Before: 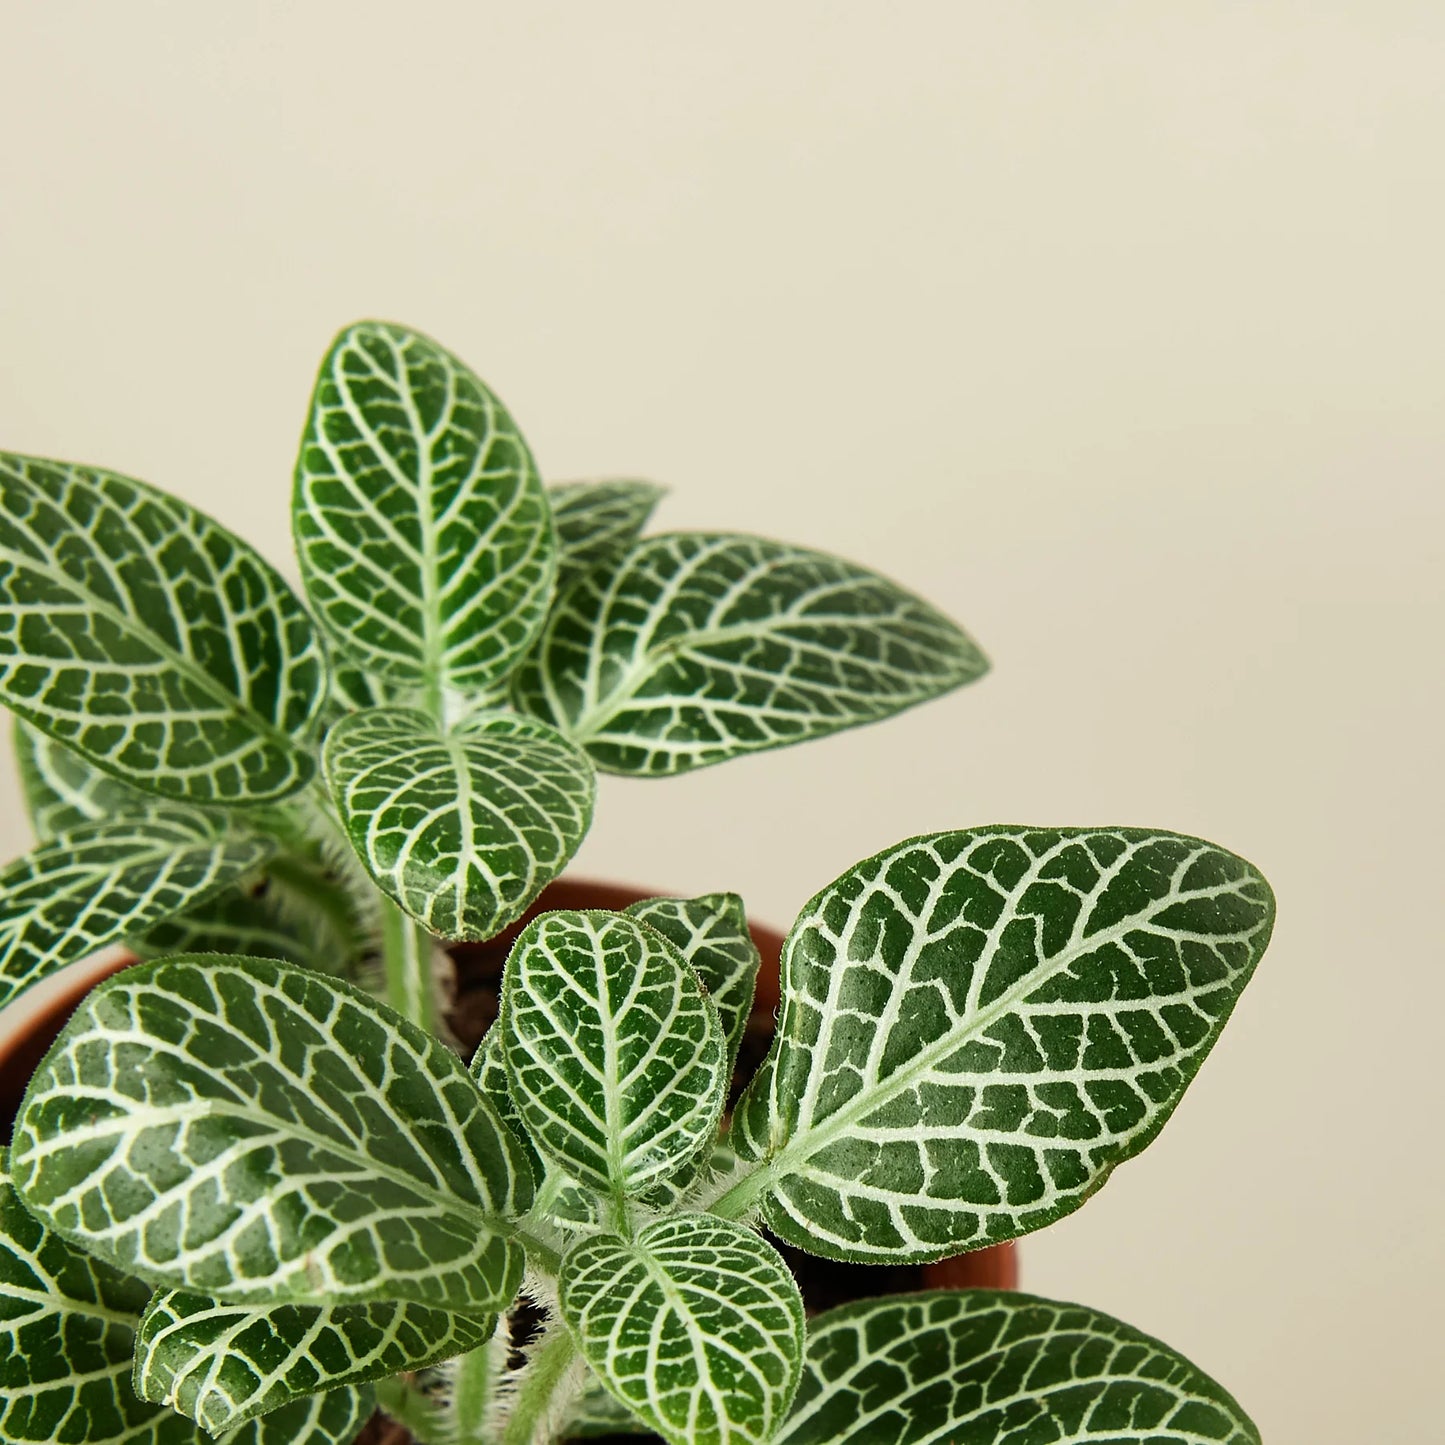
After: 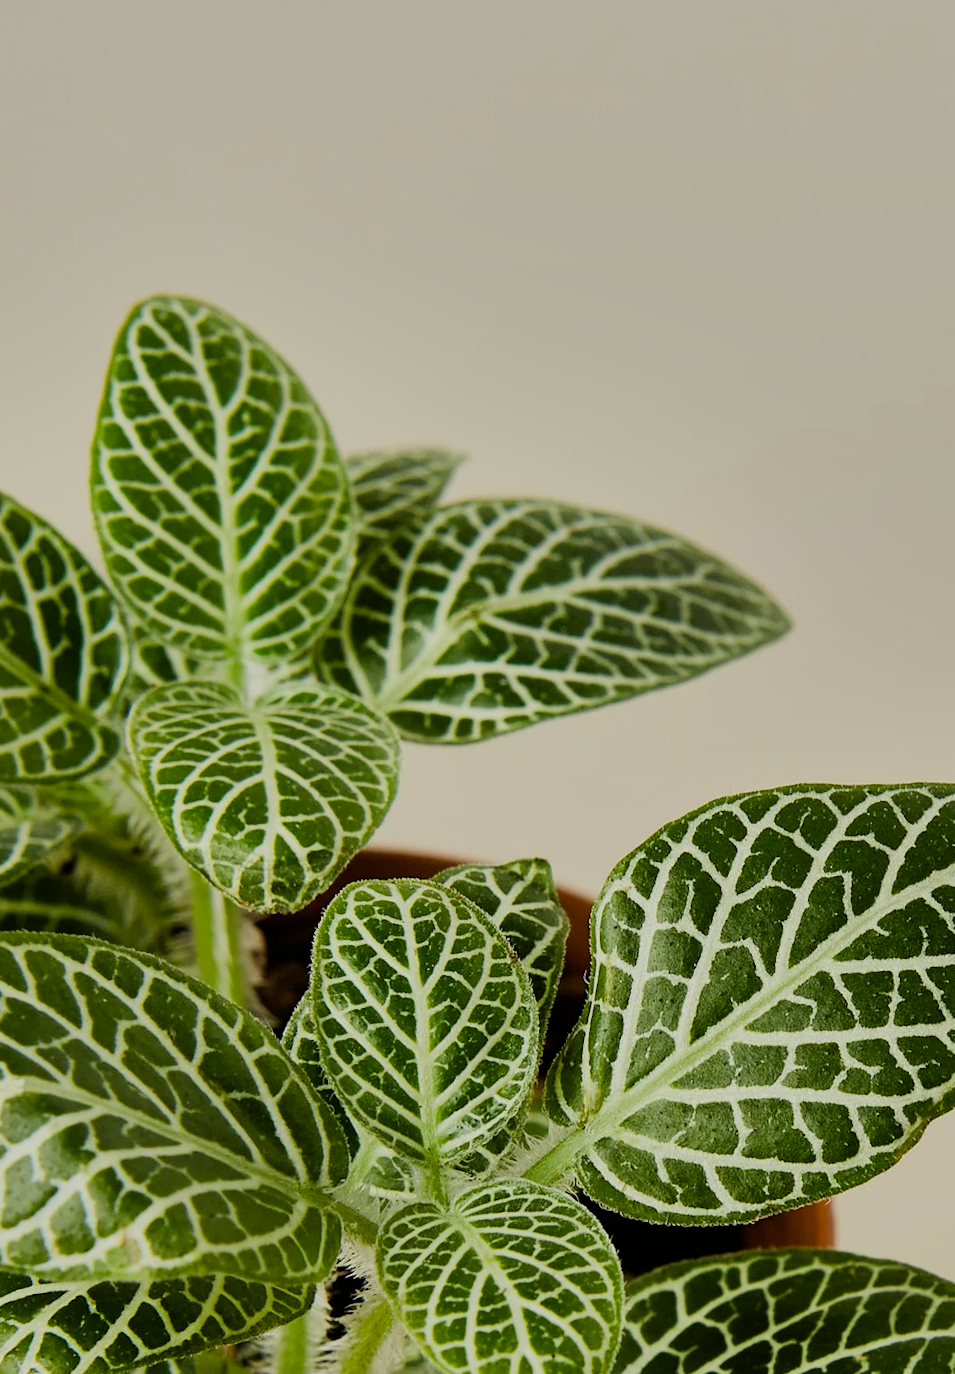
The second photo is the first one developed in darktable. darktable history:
filmic rgb: black relative exposure -7.65 EV, white relative exposure 4.56 EV, hardness 3.61
crop and rotate: left 13.409%, right 19.924%
rotate and perspective: rotation -1.42°, crop left 0.016, crop right 0.984, crop top 0.035, crop bottom 0.965
color balance rgb: linear chroma grading › shadows -8%, linear chroma grading › global chroma 10%, perceptual saturation grading › global saturation 2%, perceptual saturation grading › highlights -2%, perceptual saturation grading › mid-tones 4%, perceptual saturation grading › shadows 8%, perceptual brilliance grading › global brilliance 2%, perceptual brilliance grading › highlights -4%, global vibrance 16%, saturation formula JzAzBz (2021)
color contrast: green-magenta contrast 0.8, blue-yellow contrast 1.1, unbound 0
shadows and highlights: highlights color adjustment 0%, low approximation 0.01, soften with gaussian
